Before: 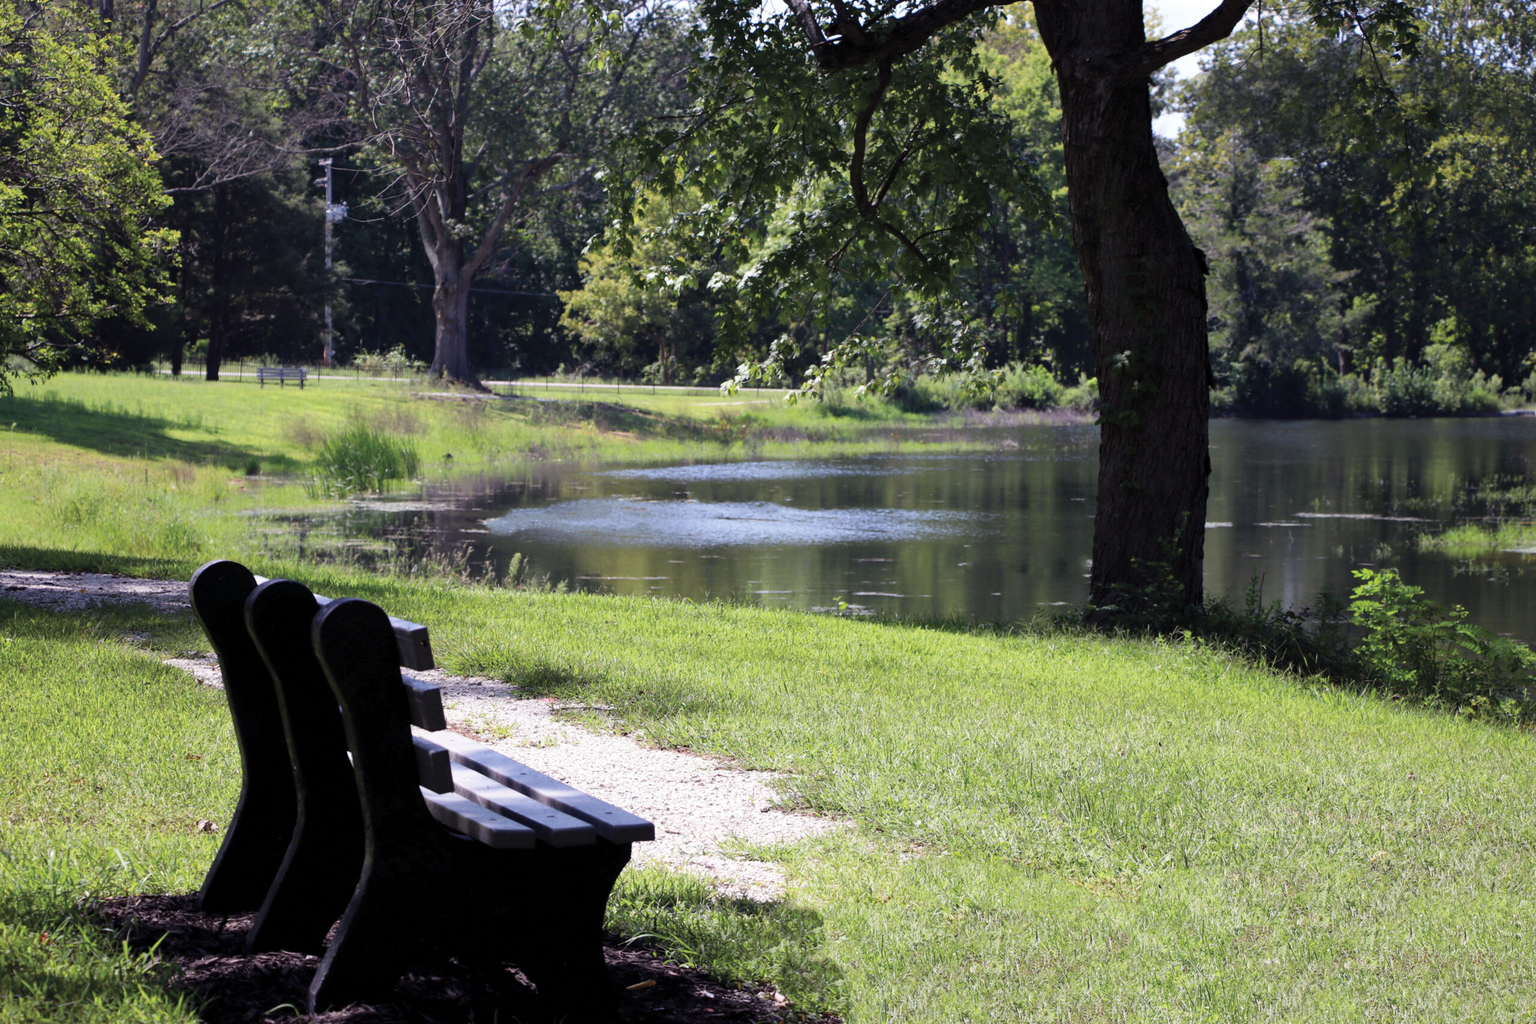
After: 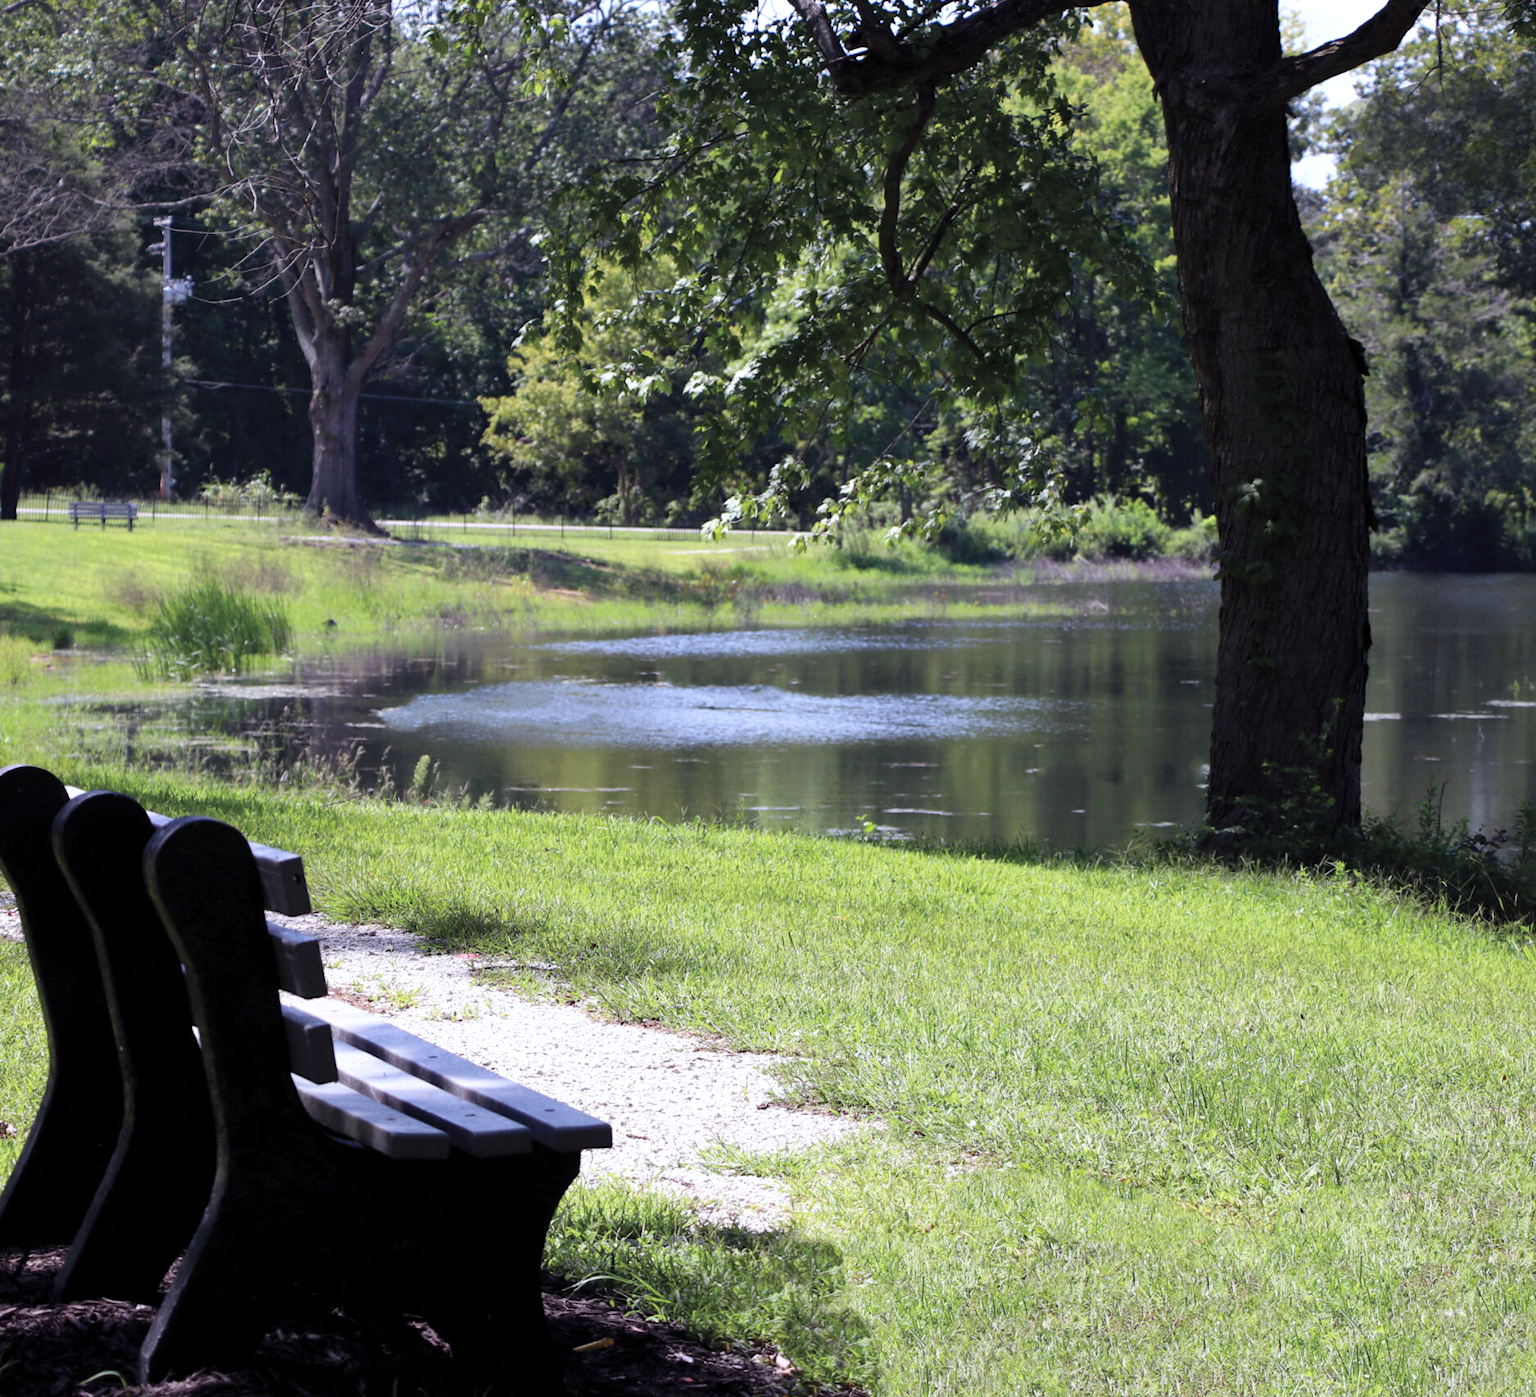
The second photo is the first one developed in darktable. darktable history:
exposure: exposure 0.131 EV, compensate highlight preservation false
crop: left 13.443%, right 13.31%
white balance: red 0.98, blue 1.034
